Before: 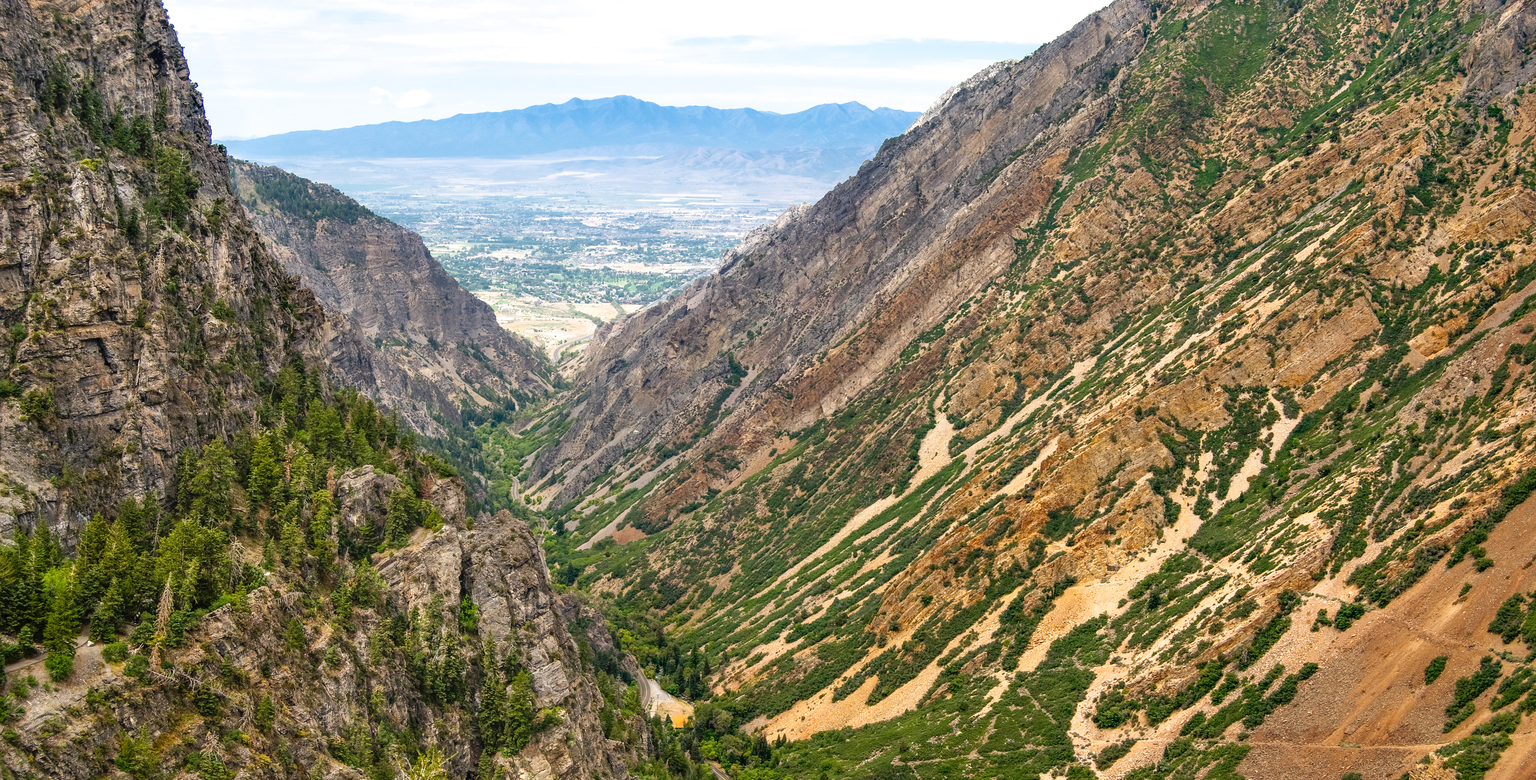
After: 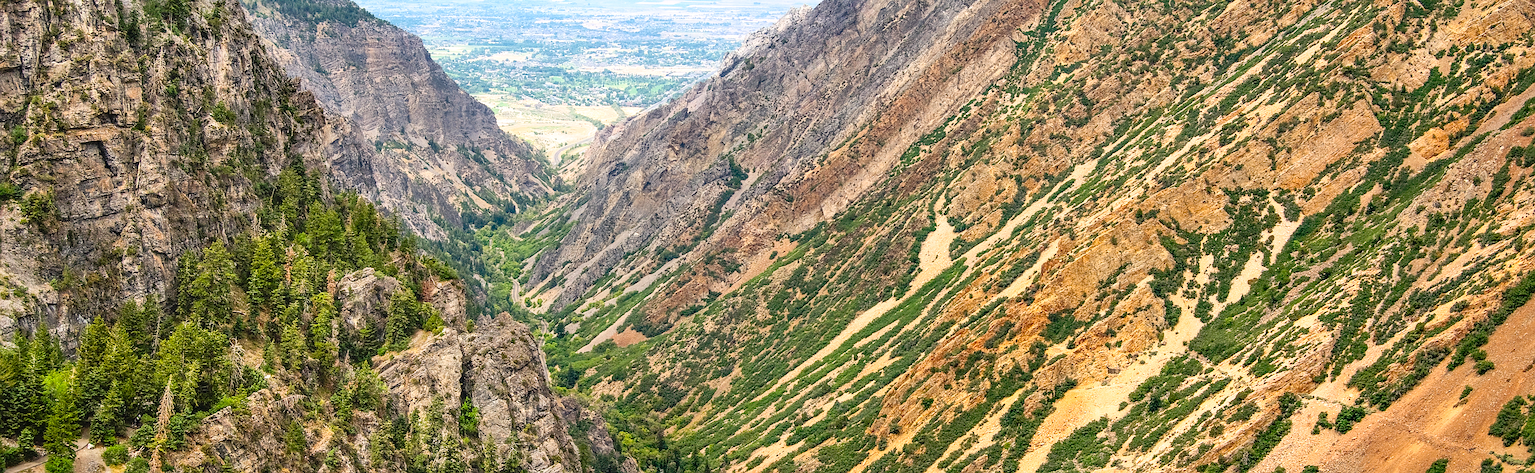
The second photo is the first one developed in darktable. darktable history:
grain: coarseness 22.88 ISO
sharpen: on, module defaults
contrast brightness saturation: contrast 0.2, brightness 0.16, saturation 0.22
crop and rotate: top 25.357%, bottom 13.942%
